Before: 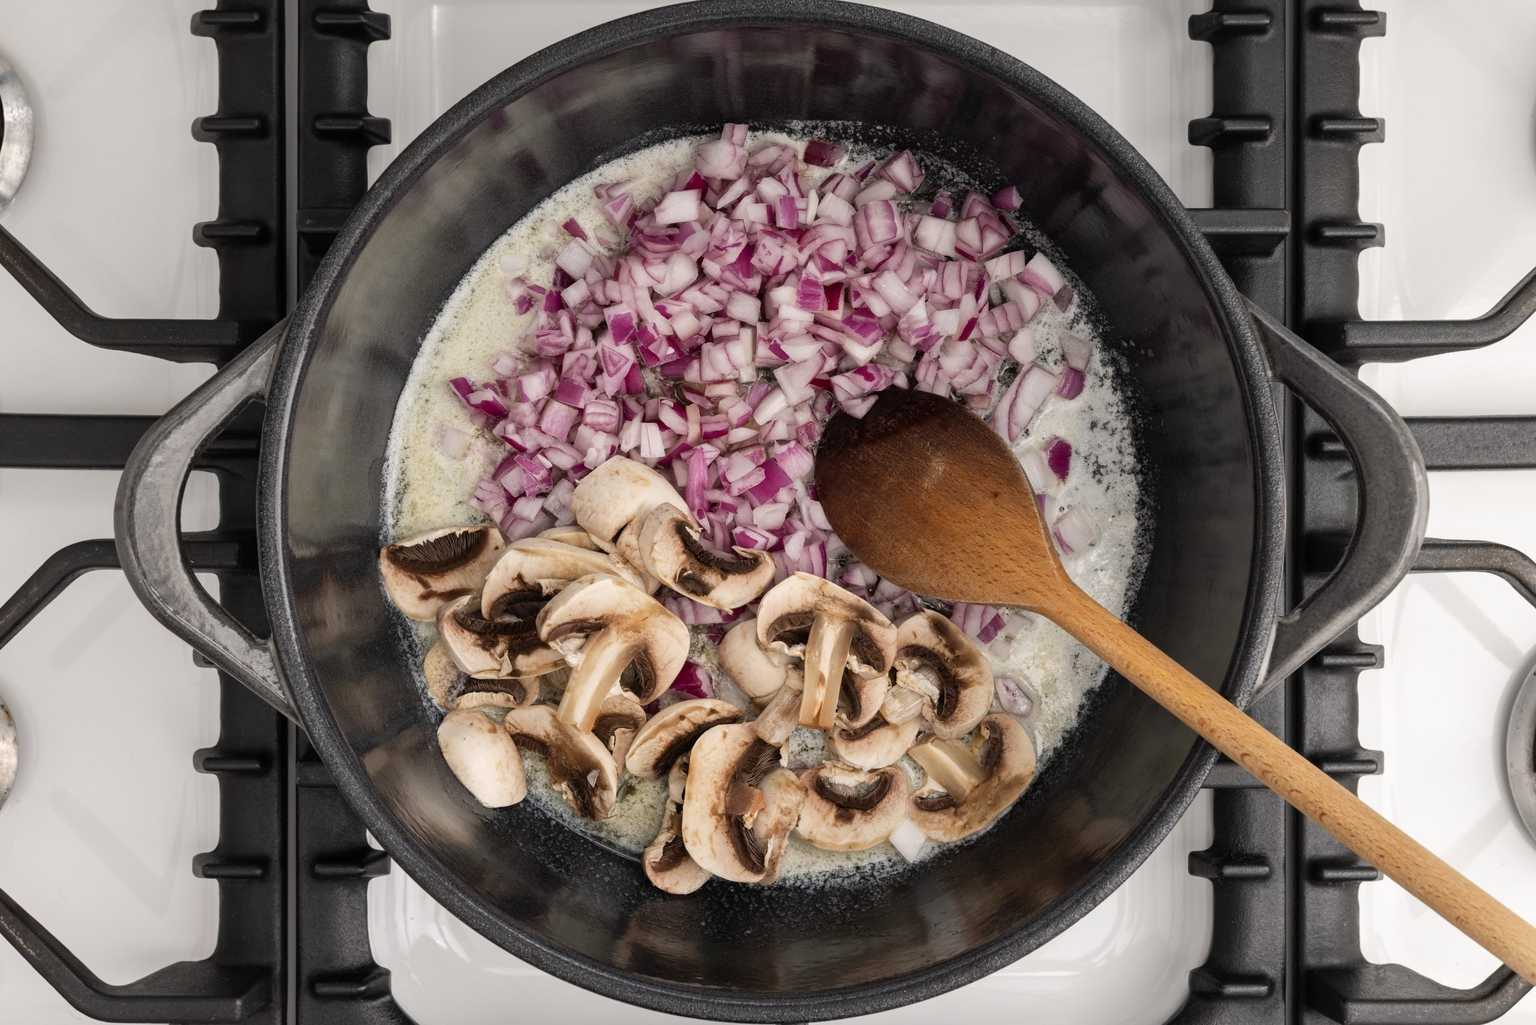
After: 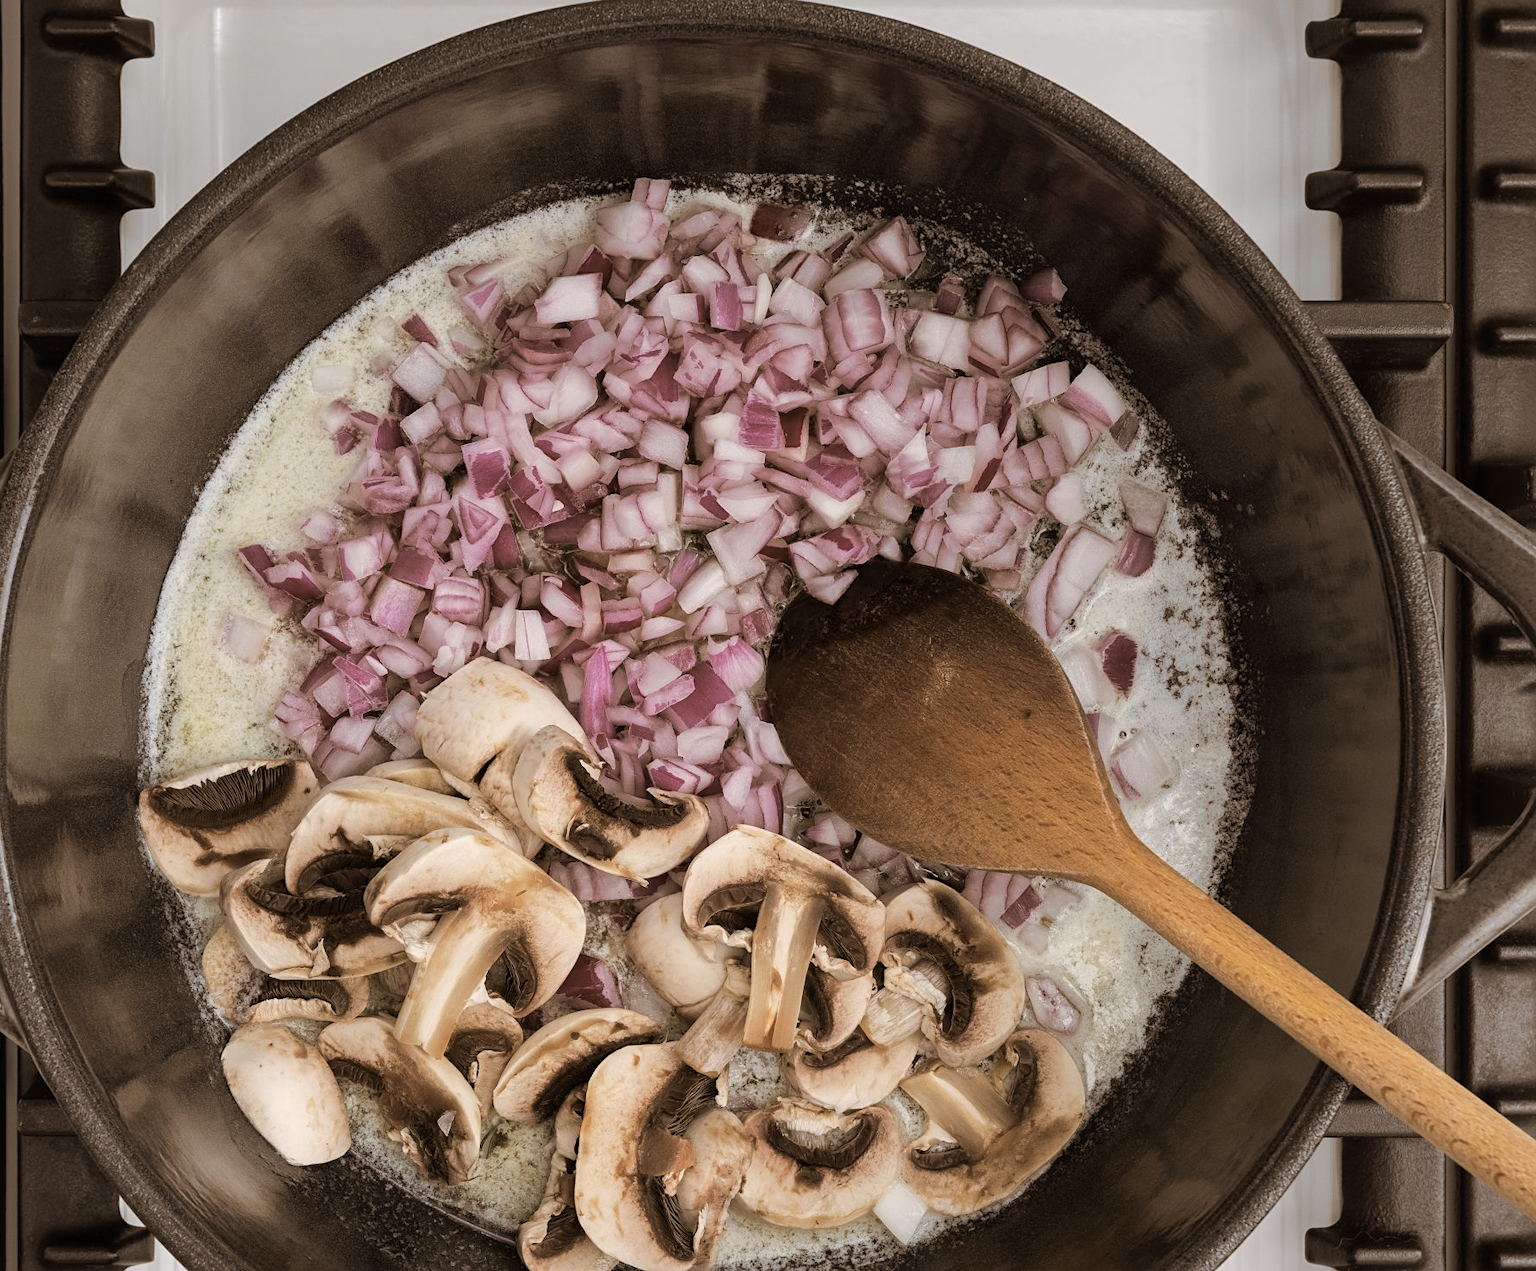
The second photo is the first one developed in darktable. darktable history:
crop: left 18.479%, right 12.2%, bottom 13.971%
sharpen: amount 0.2
split-toning: shadows › hue 32.4°, shadows › saturation 0.51, highlights › hue 180°, highlights › saturation 0, balance -60.17, compress 55.19%
